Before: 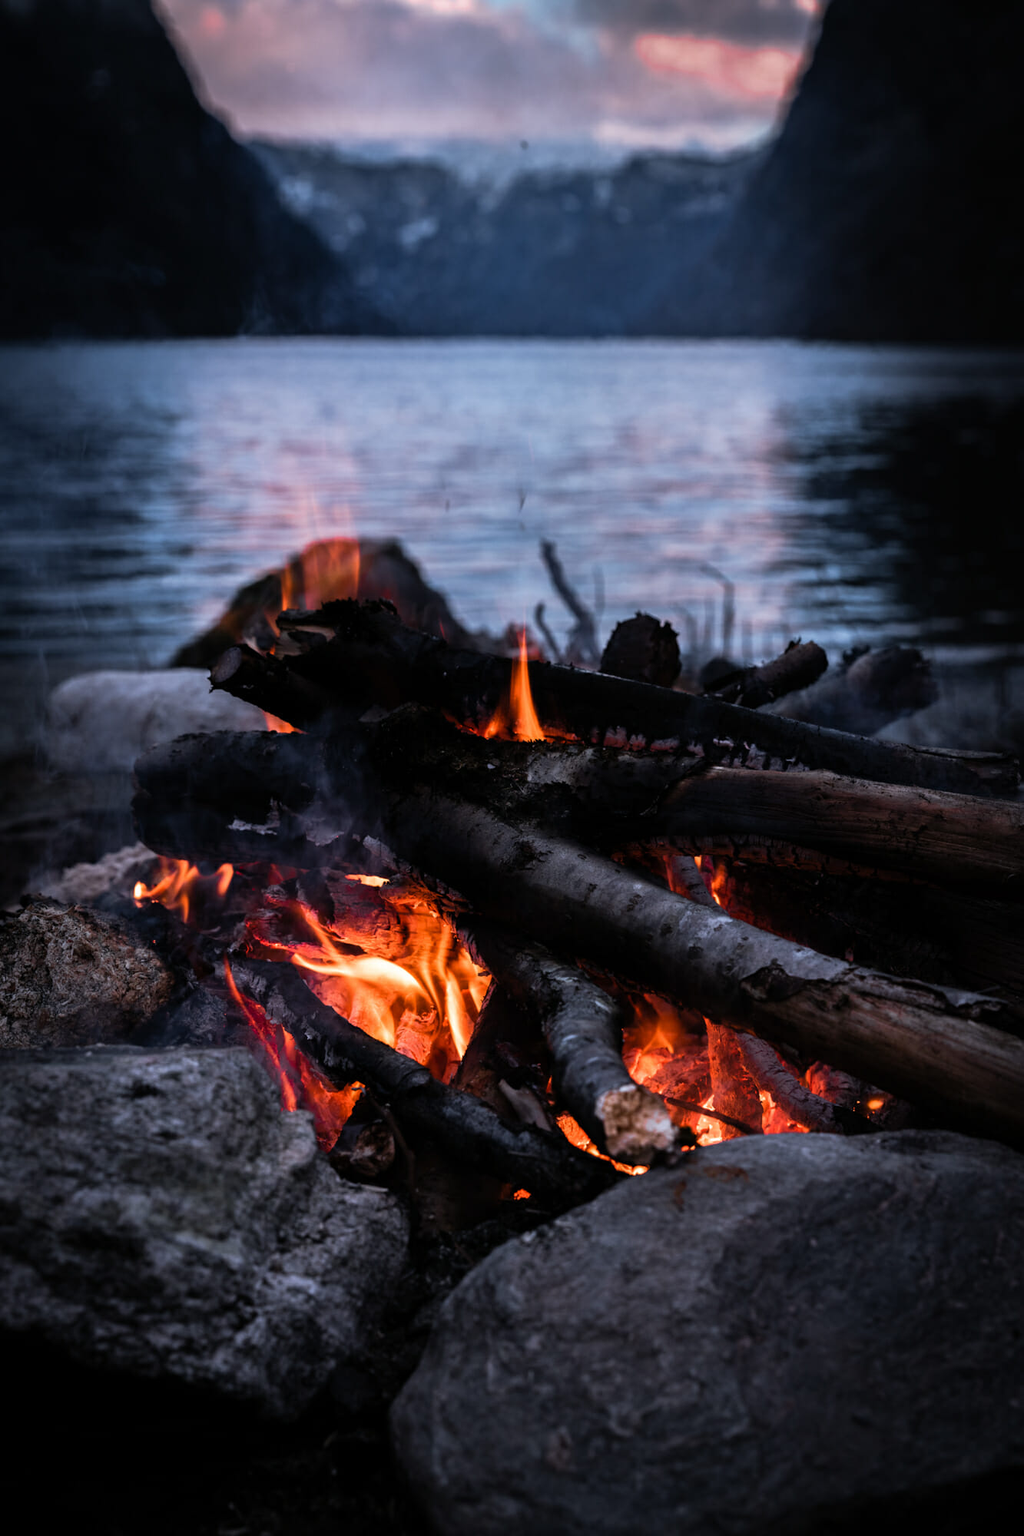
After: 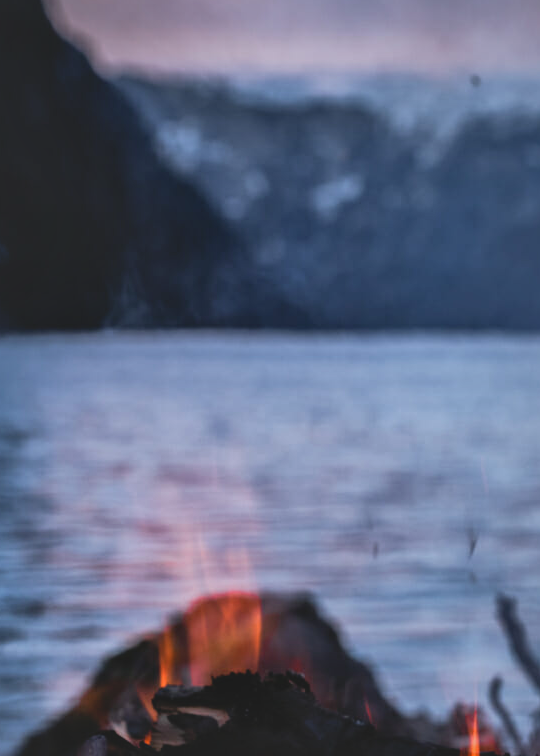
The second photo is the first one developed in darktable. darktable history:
crop: left 15.597%, top 5.428%, right 43.825%, bottom 56.736%
contrast brightness saturation: contrast -0.276
local contrast: mode bilateral grid, contrast 20, coarseness 51, detail 161%, midtone range 0.2
color correction: highlights a* -0.326, highlights b* -0.142
